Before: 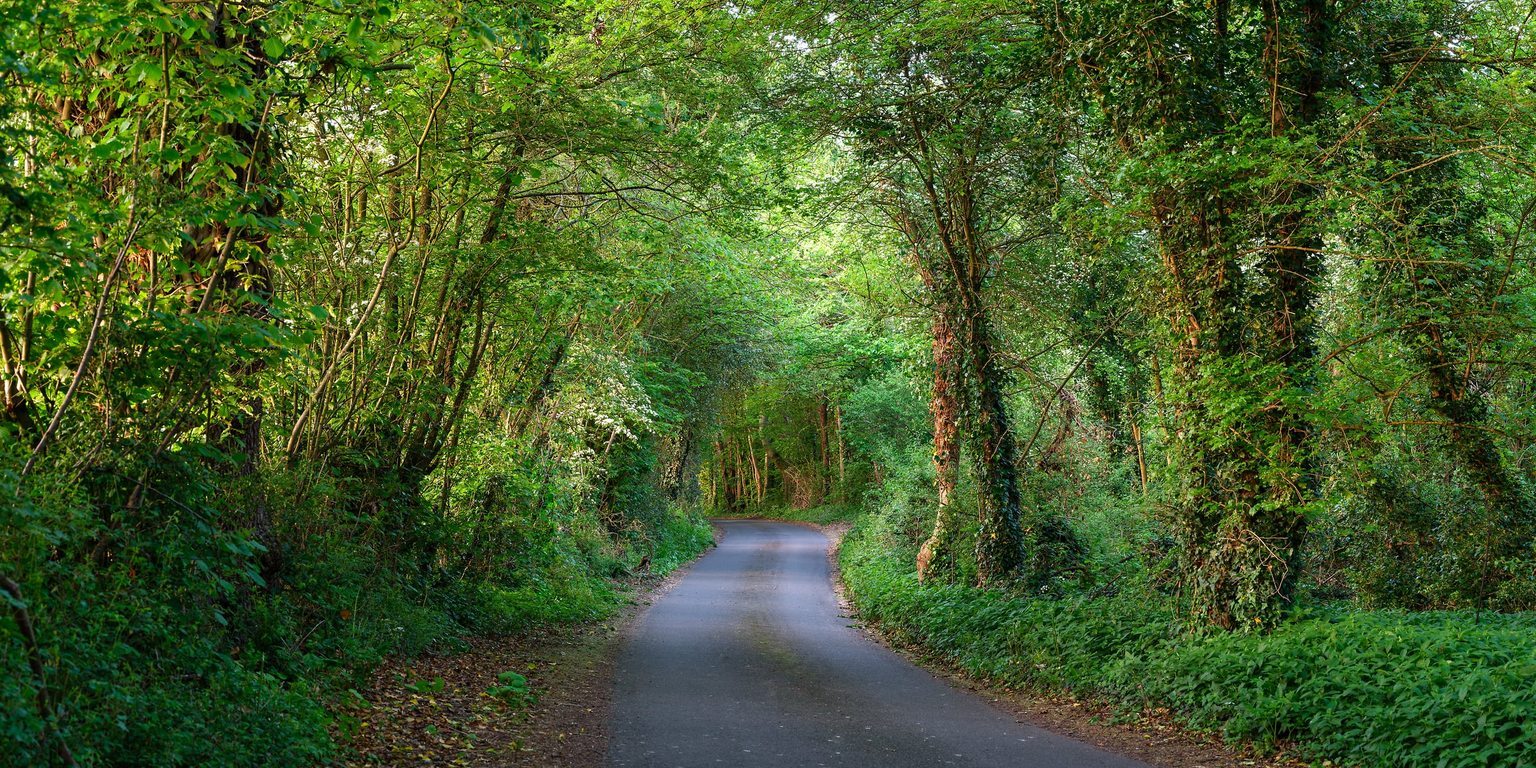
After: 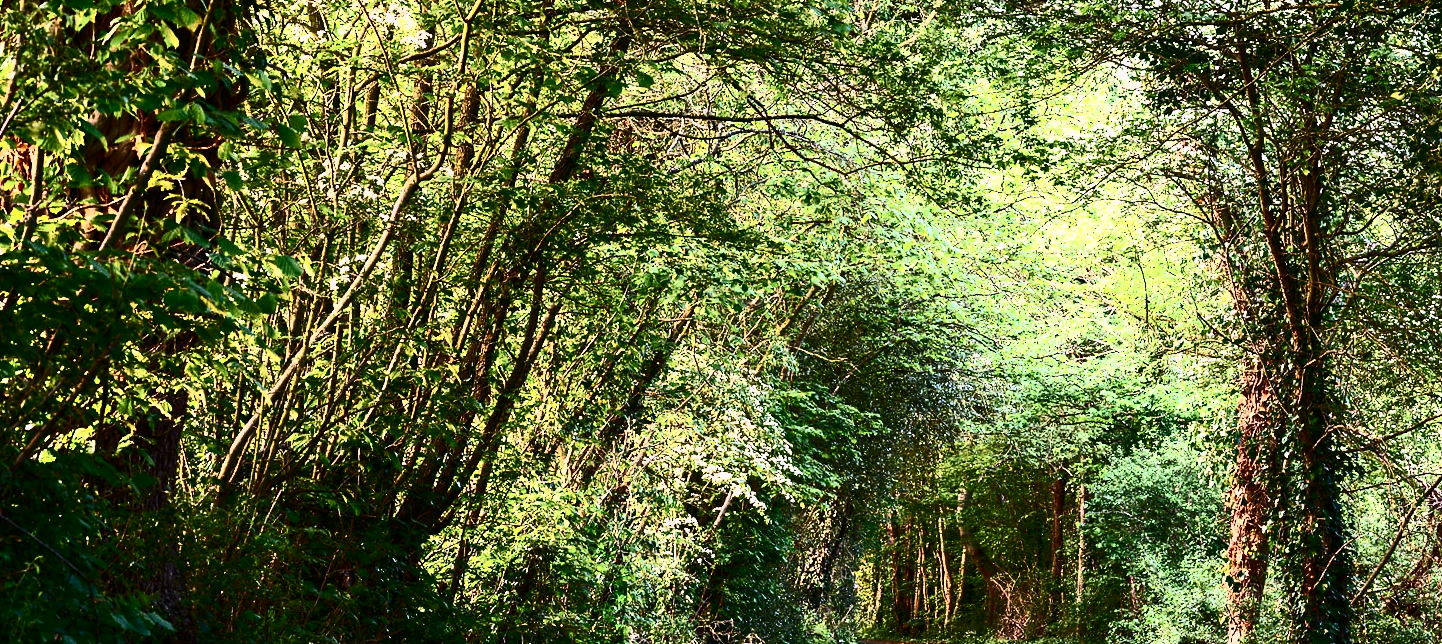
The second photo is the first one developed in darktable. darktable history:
color calibration: output R [1.063, -0.012, -0.003, 0], output B [-0.079, 0.047, 1, 0], illuminant as shot in camera, x 0.358, y 0.373, temperature 4628.91 K
contrast brightness saturation: contrast 0.911, brightness 0.202
crop and rotate: angle -5.16°, left 2.168%, top 6.855%, right 27.189%, bottom 30.036%
